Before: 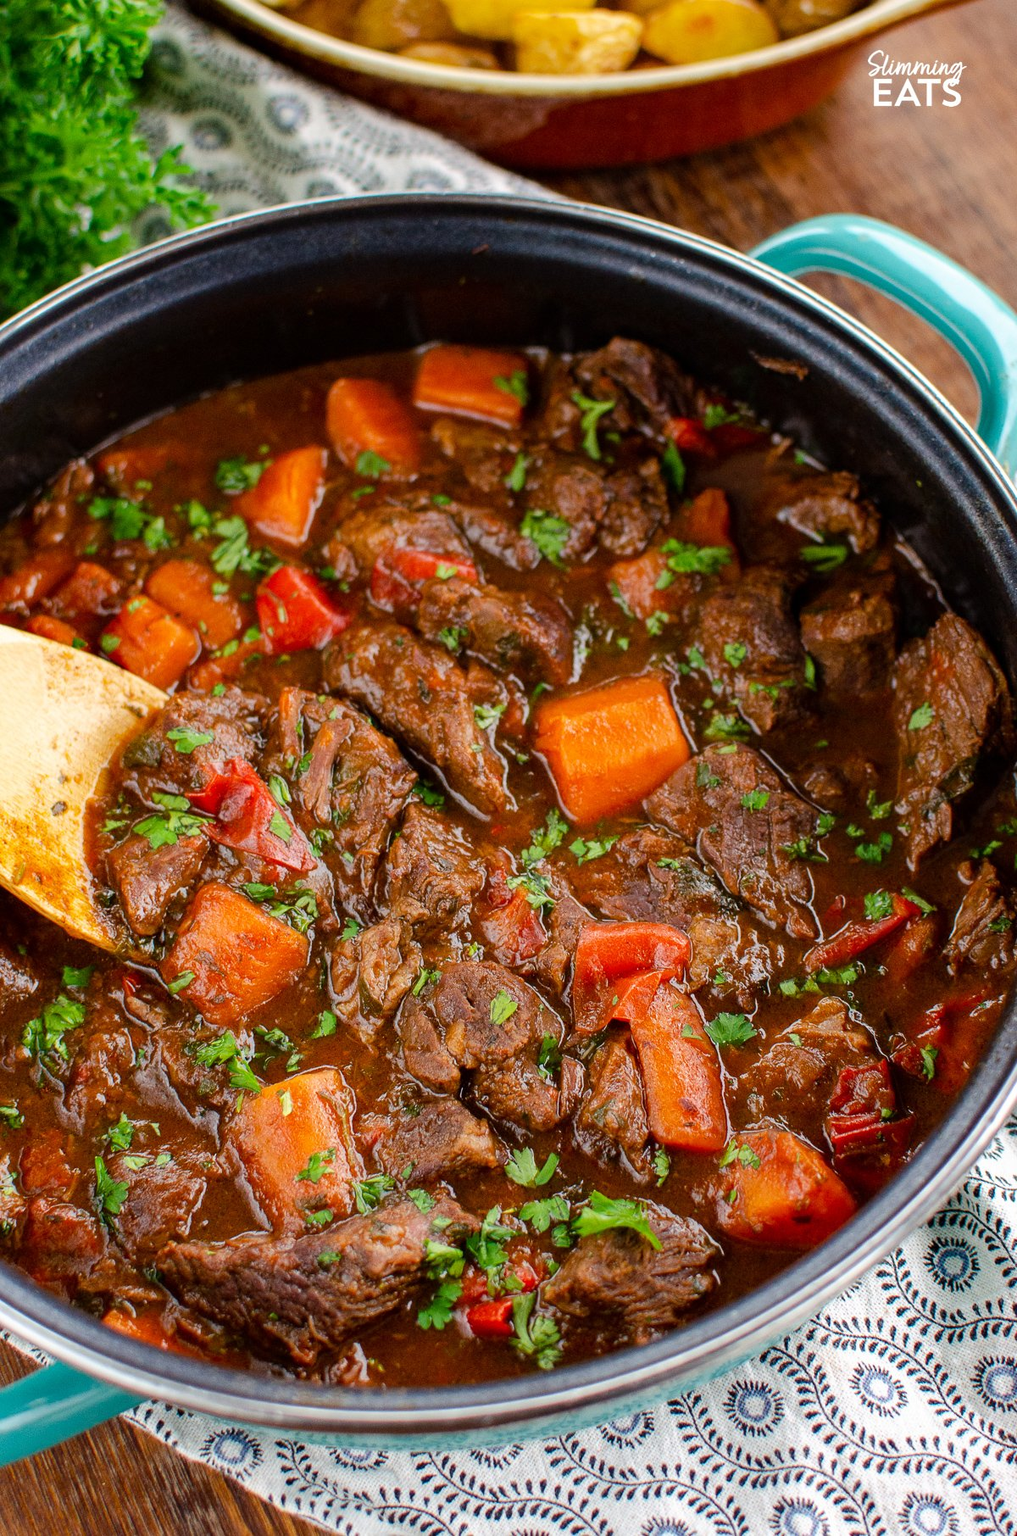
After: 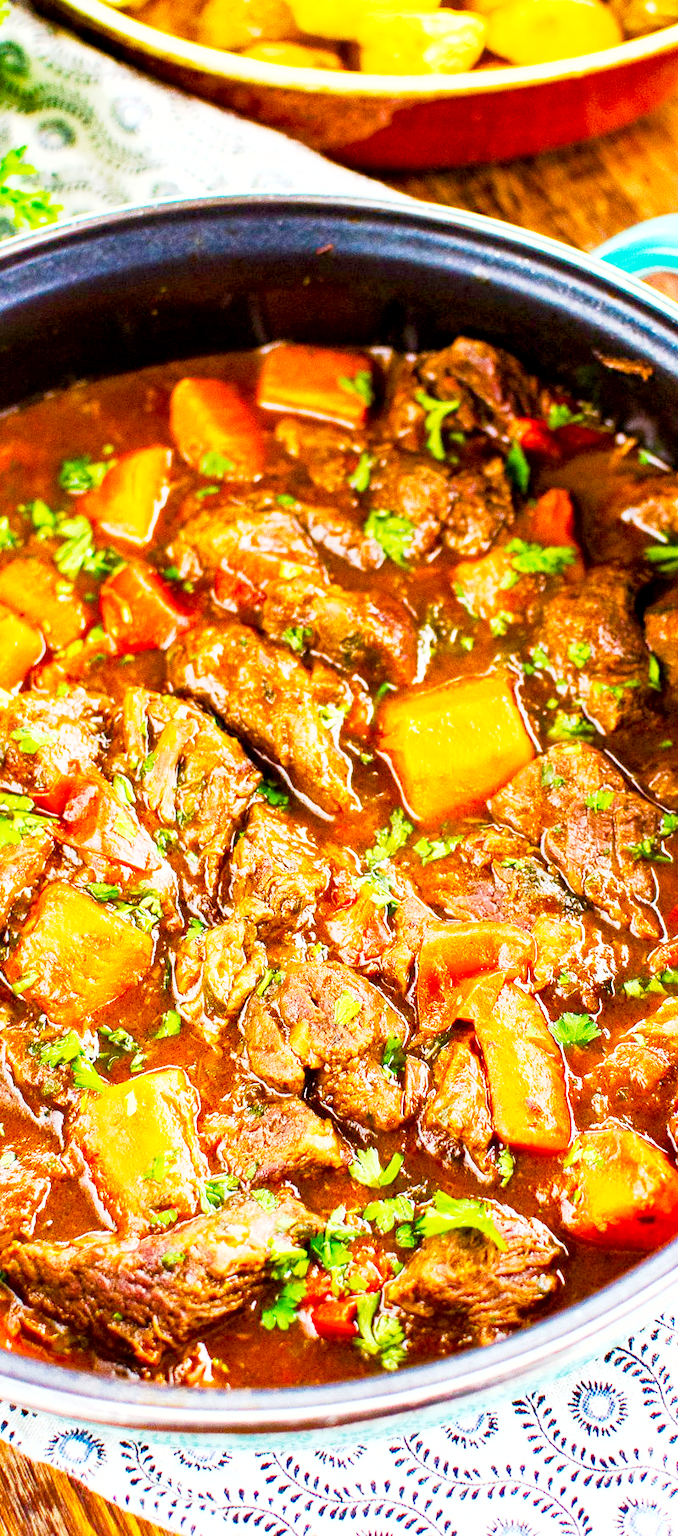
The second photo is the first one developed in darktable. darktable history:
crop: left 15.386%, right 17.833%
base curve: curves: ch0 [(0, 0) (0.088, 0.125) (0.176, 0.251) (0.354, 0.501) (0.613, 0.749) (1, 0.877)], preserve colors none
shadows and highlights: shadows 33.94, highlights -34.91, soften with gaussian
color balance rgb: linear chroma grading › shadows 31.349%, linear chroma grading › global chroma -2.335%, linear chroma grading › mid-tones 4.232%, perceptual saturation grading › global saturation 30.267%, global vibrance 20%
exposure: black level correction 0.001, exposure 1.845 EV, compensate highlight preservation false
